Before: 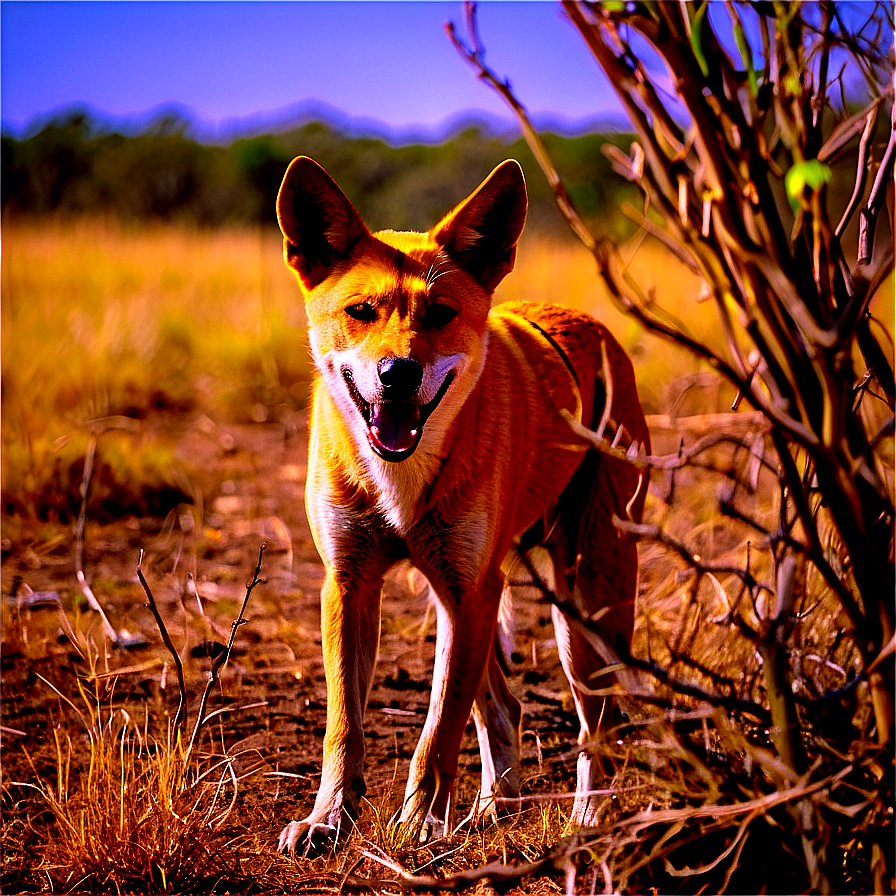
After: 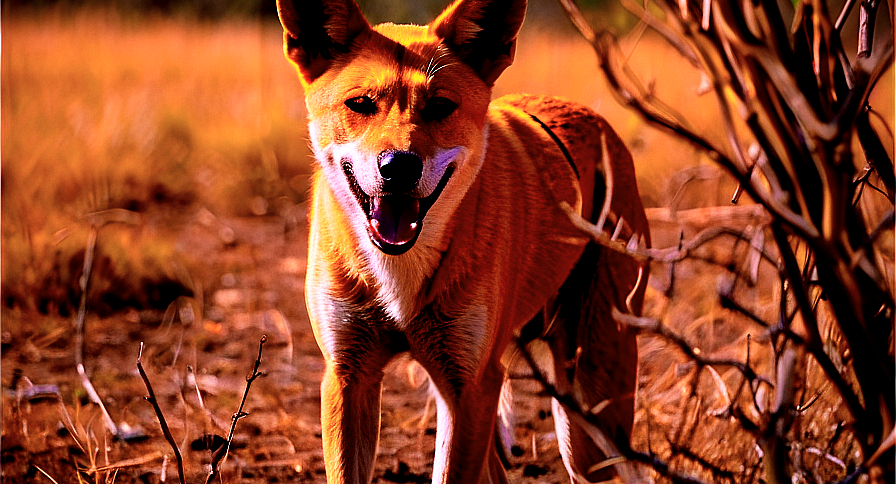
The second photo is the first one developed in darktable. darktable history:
color zones: curves: ch1 [(0, 0.455) (0.063, 0.455) (0.286, 0.495) (0.429, 0.5) (0.571, 0.5) (0.714, 0.5) (0.857, 0.5) (1, 0.455)]; ch2 [(0, 0.532) (0.063, 0.521) (0.233, 0.447) (0.429, 0.489) (0.571, 0.5) (0.714, 0.5) (0.857, 0.5) (1, 0.532)]
crop and rotate: top 23.138%, bottom 22.787%
